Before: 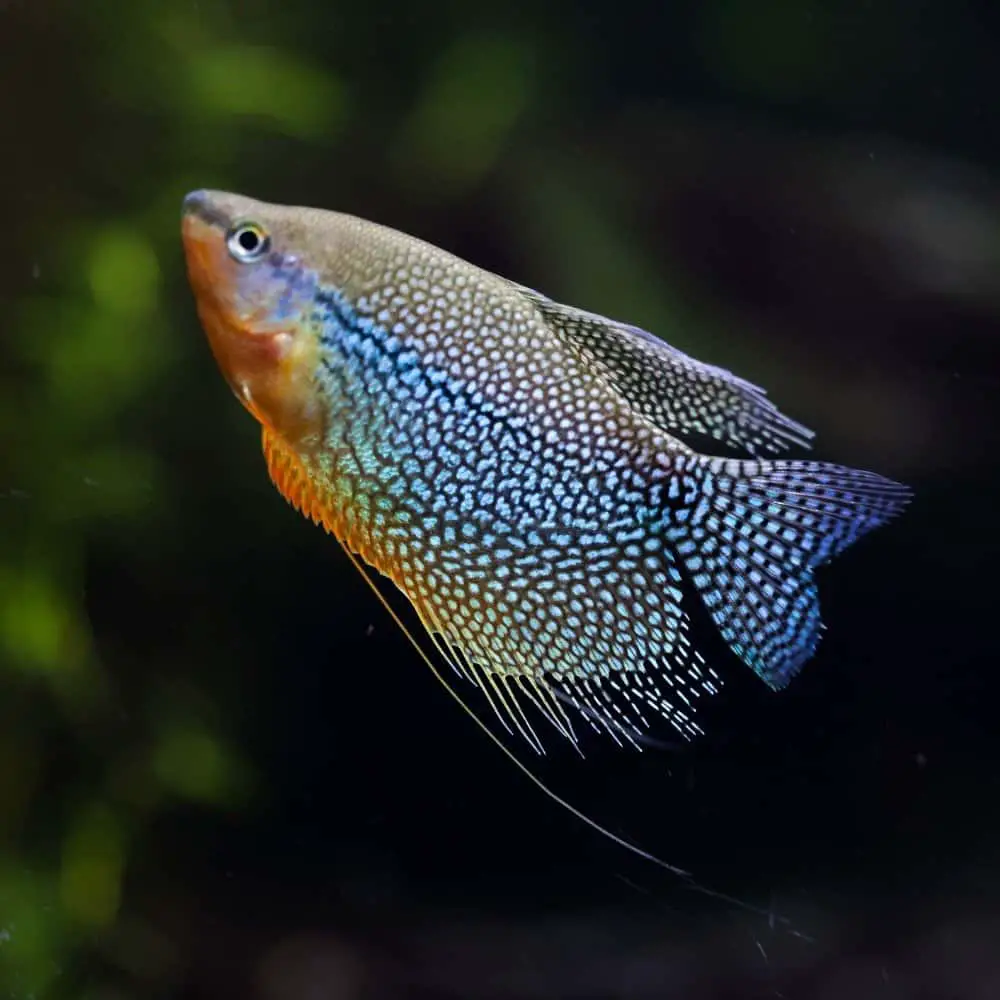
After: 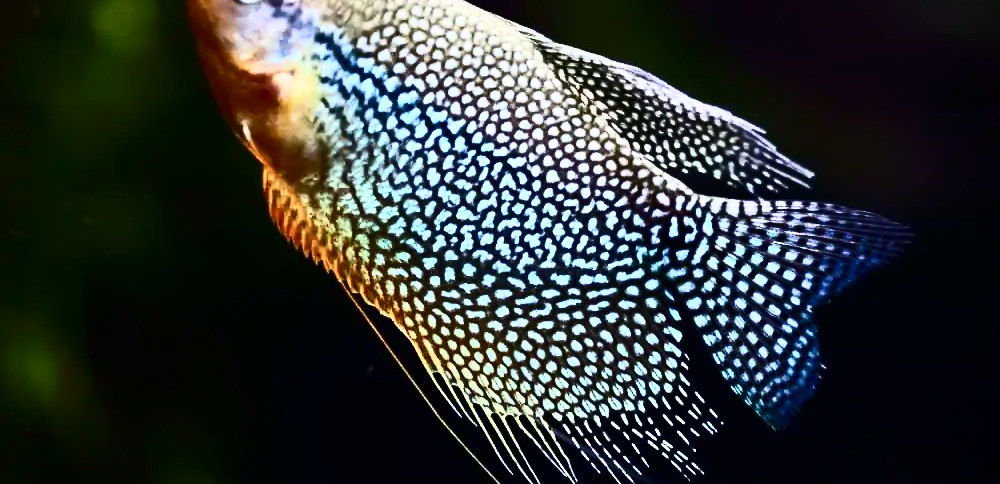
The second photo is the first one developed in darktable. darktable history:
contrast brightness saturation: contrast 0.93, brightness 0.2
crop and rotate: top 26.056%, bottom 25.543%
vignetting: fall-off start 97.23%, saturation -0.024, center (-0.033, -0.042), width/height ratio 1.179, unbound false
